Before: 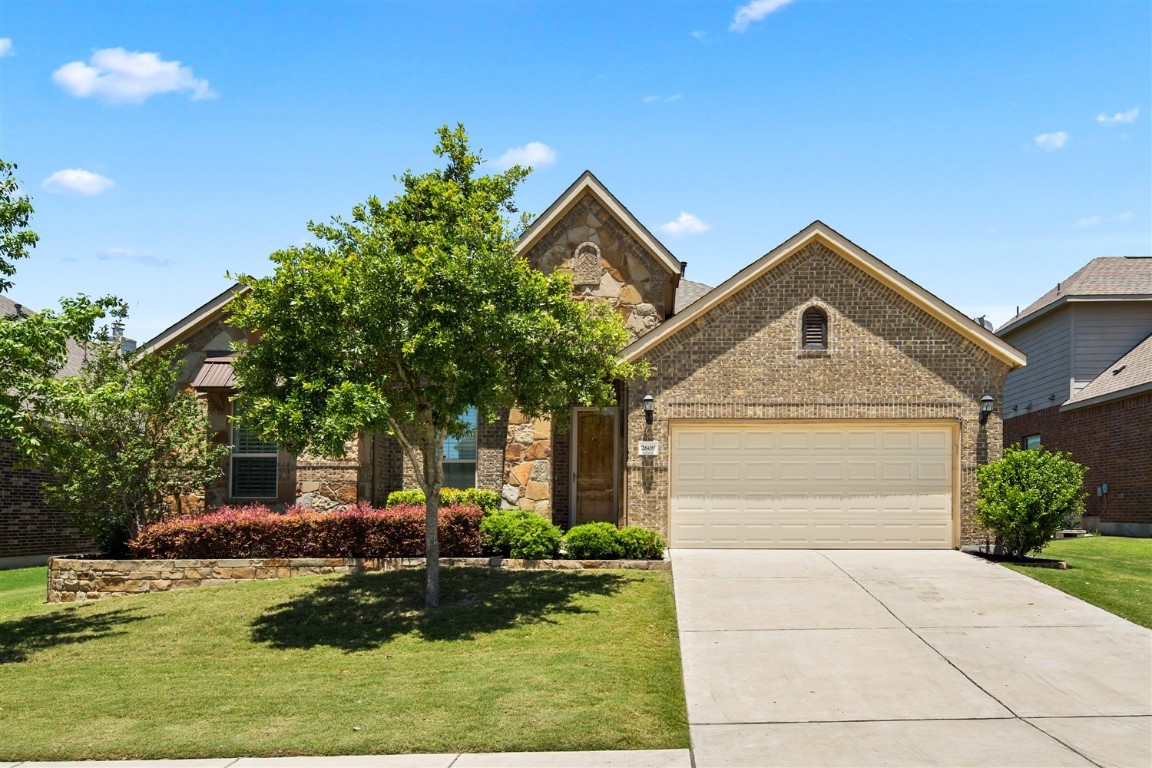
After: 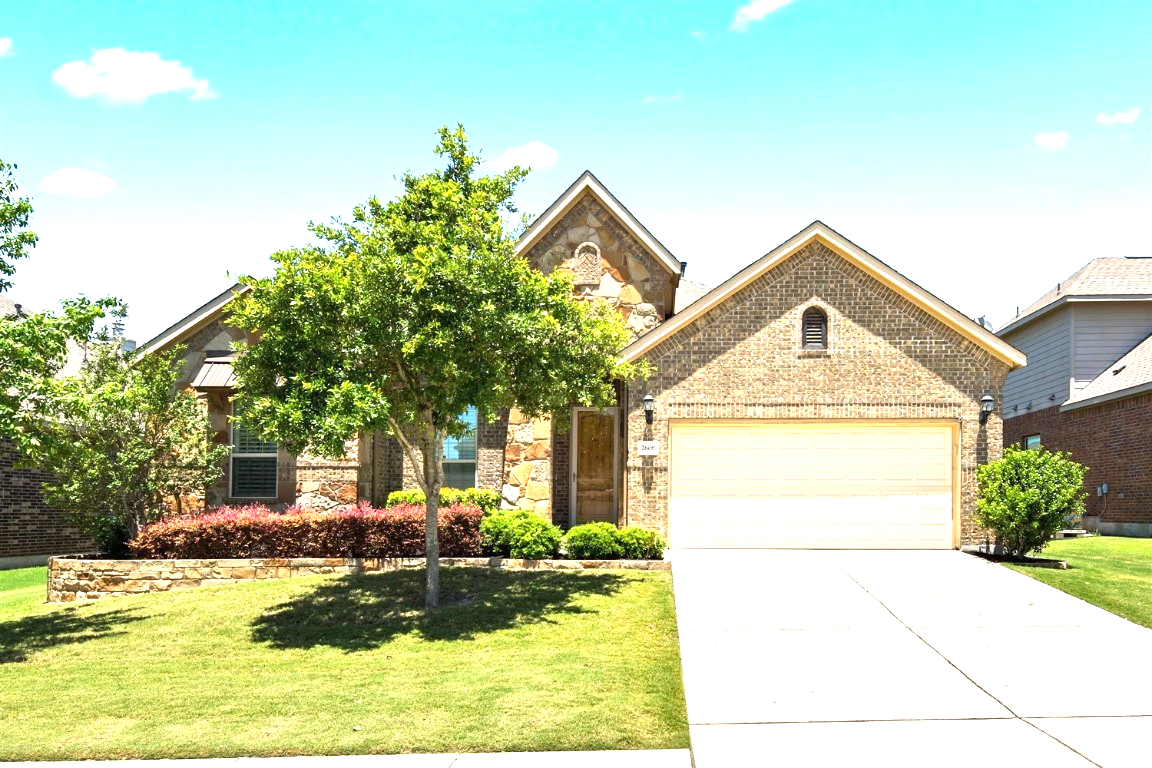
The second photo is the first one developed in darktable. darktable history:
exposure: exposure 1.242 EV, compensate exposure bias true, compensate highlight preservation false
